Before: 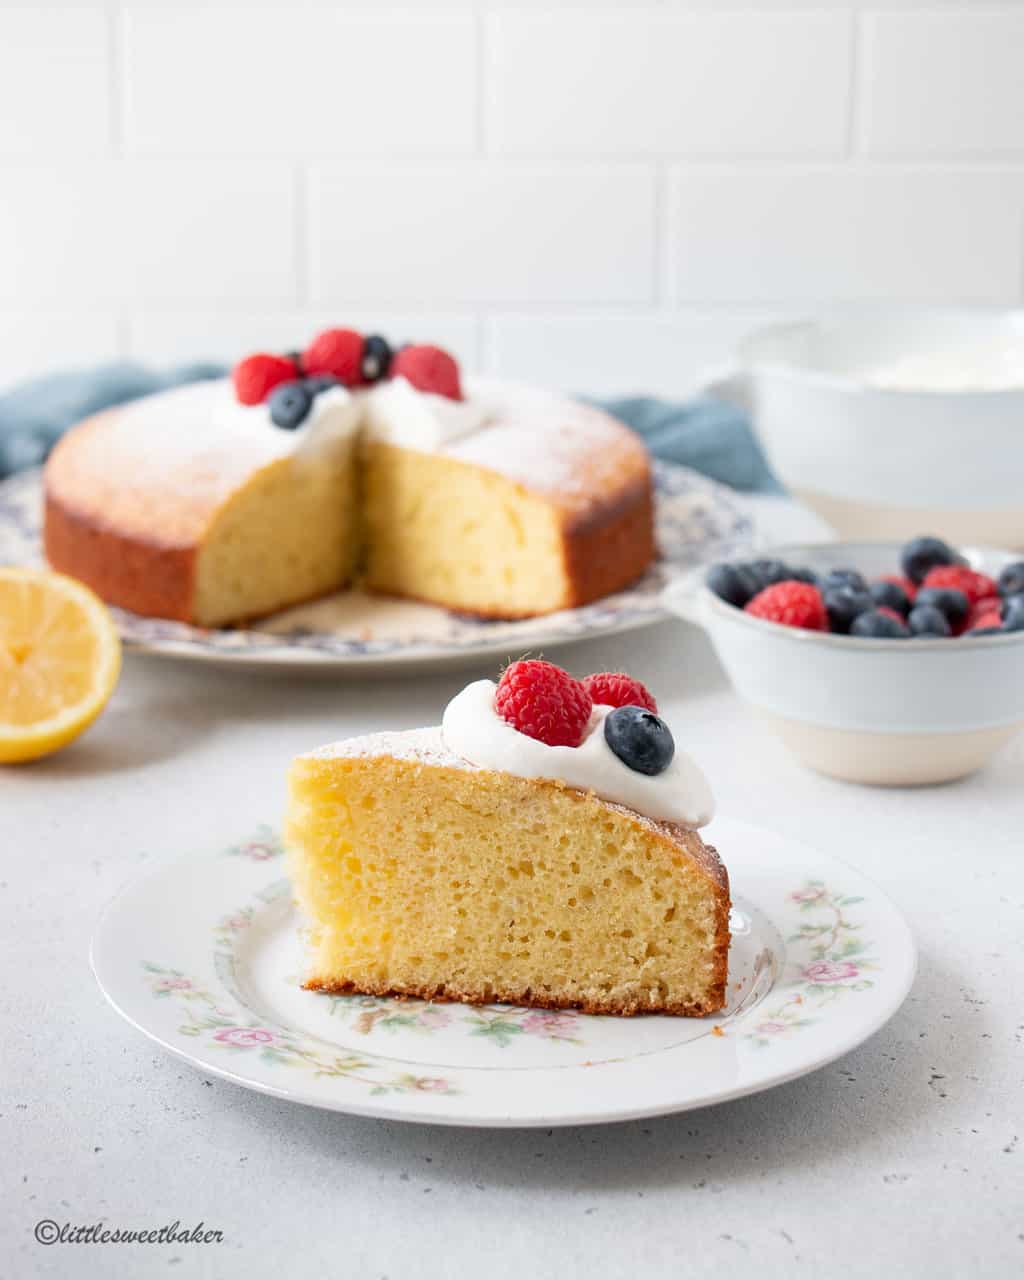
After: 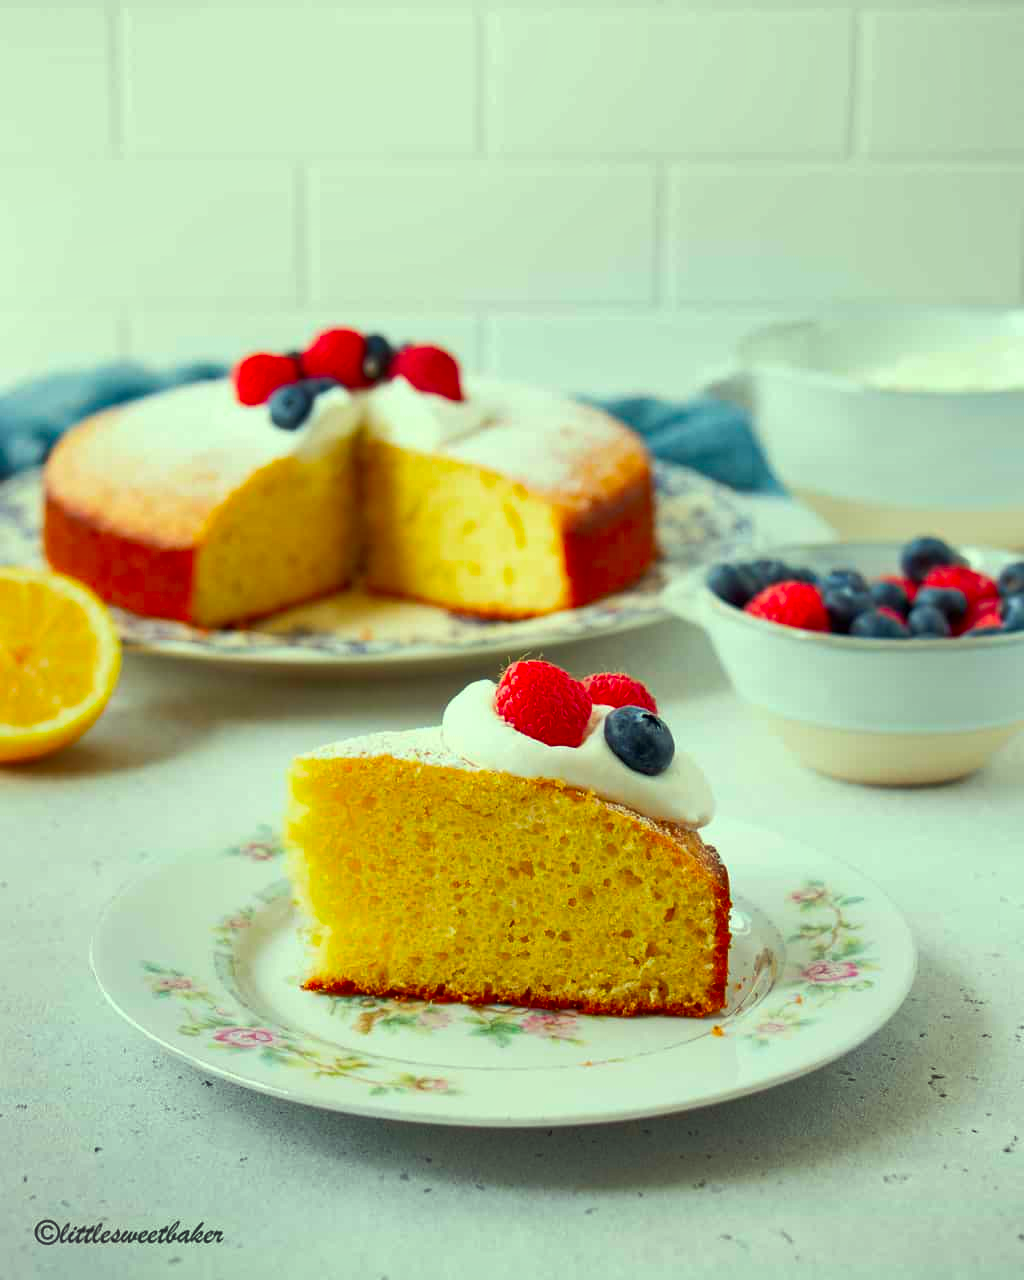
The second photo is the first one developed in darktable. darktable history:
shadows and highlights: shadows 53, soften with gaussian
color correction: highlights a* -10.77, highlights b* 9.8, saturation 1.72
